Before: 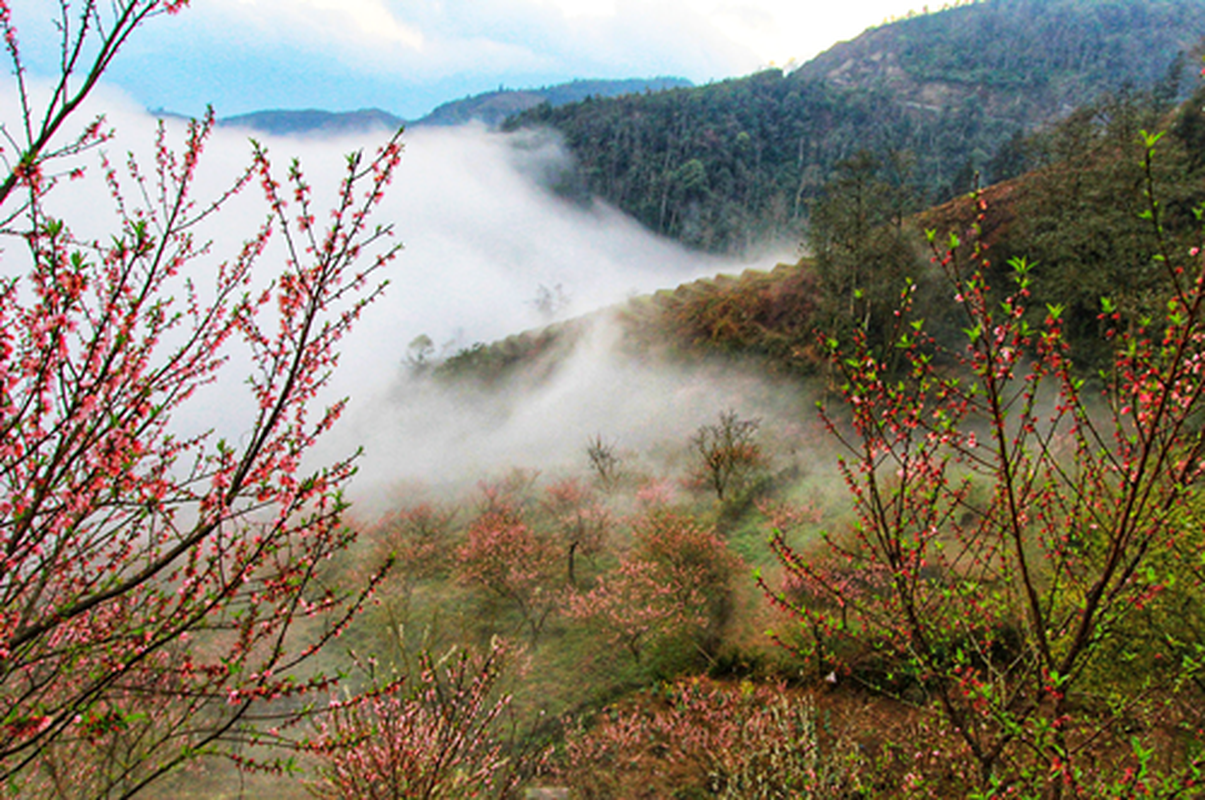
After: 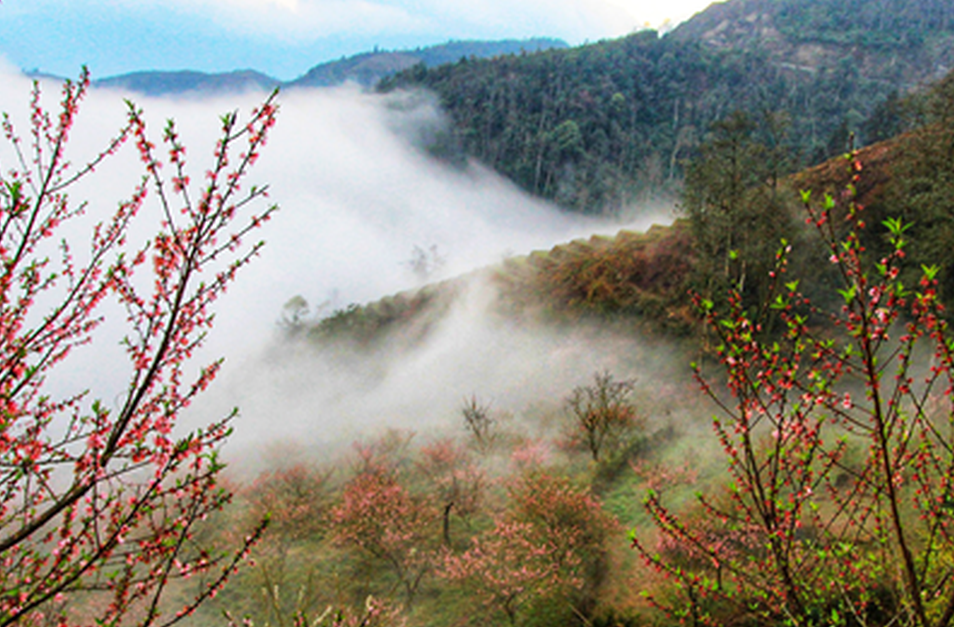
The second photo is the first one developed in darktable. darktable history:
crop and rotate: left 10.433%, top 5.009%, right 10.36%, bottom 16.564%
